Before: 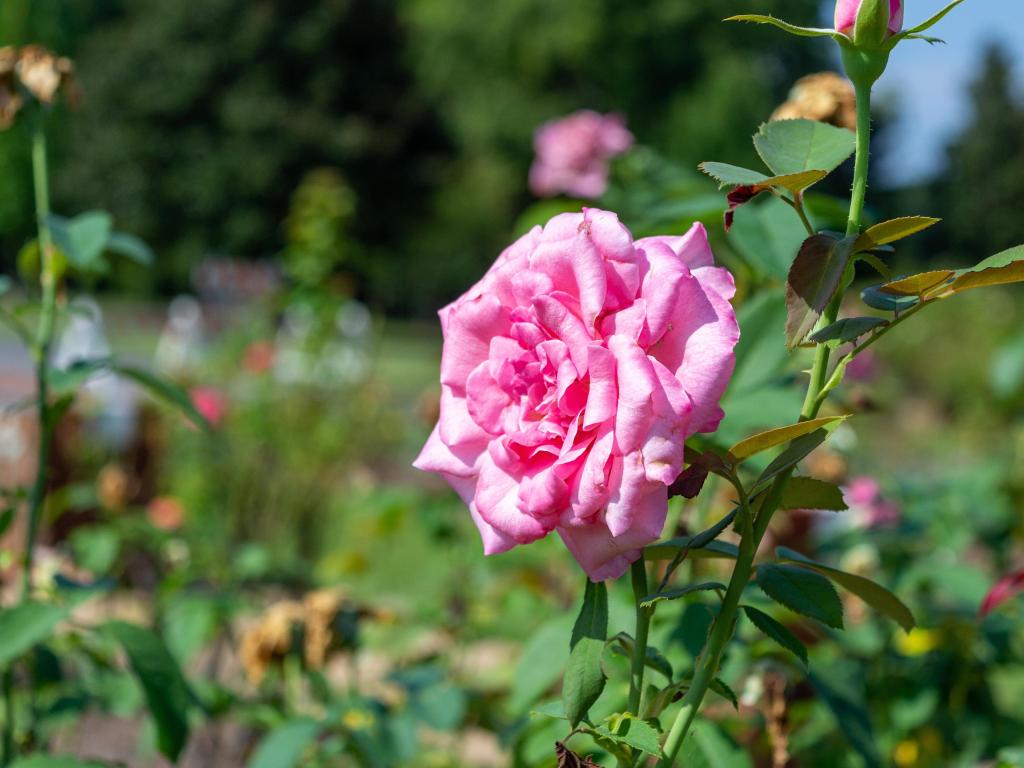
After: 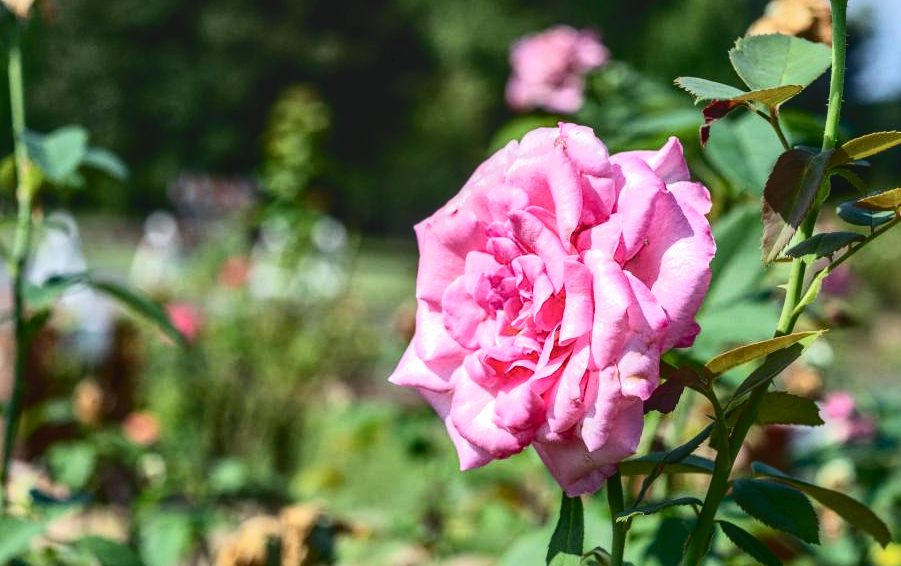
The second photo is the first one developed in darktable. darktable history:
tone curve: curves: ch0 [(0, 0) (0.003, 0.108) (0.011, 0.113) (0.025, 0.113) (0.044, 0.121) (0.069, 0.132) (0.1, 0.145) (0.136, 0.158) (0.177, 0.182) (0.224, 0.215) (0.277, 0.27) (0.335, 0.341) (0.399, 0.424) (0.468, 0.528) (0.543, 0.622) (0.623, 0.721) (0.709, 0.79) (0.801, 0.846) (0.898, 0.871) (1, 1)], color space Lab, independent channels, preserve colors none
local contrast: detail 138%
crop and rotate: left 2.433%, top 11.095%, right 9.487%, bottom 15.152%
